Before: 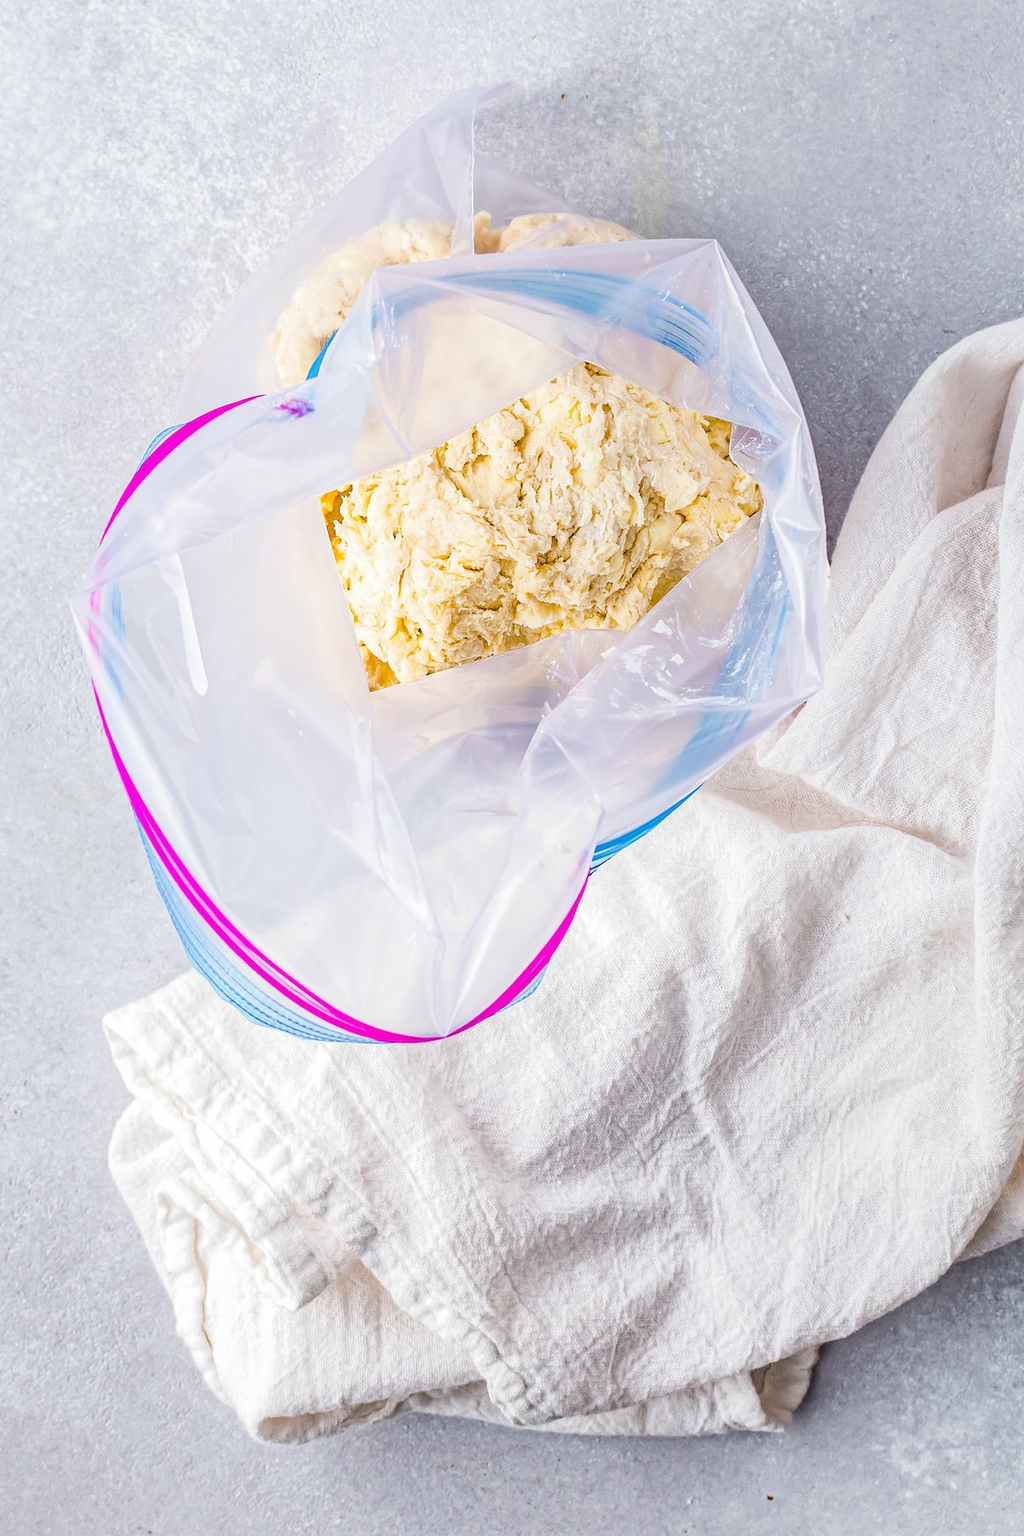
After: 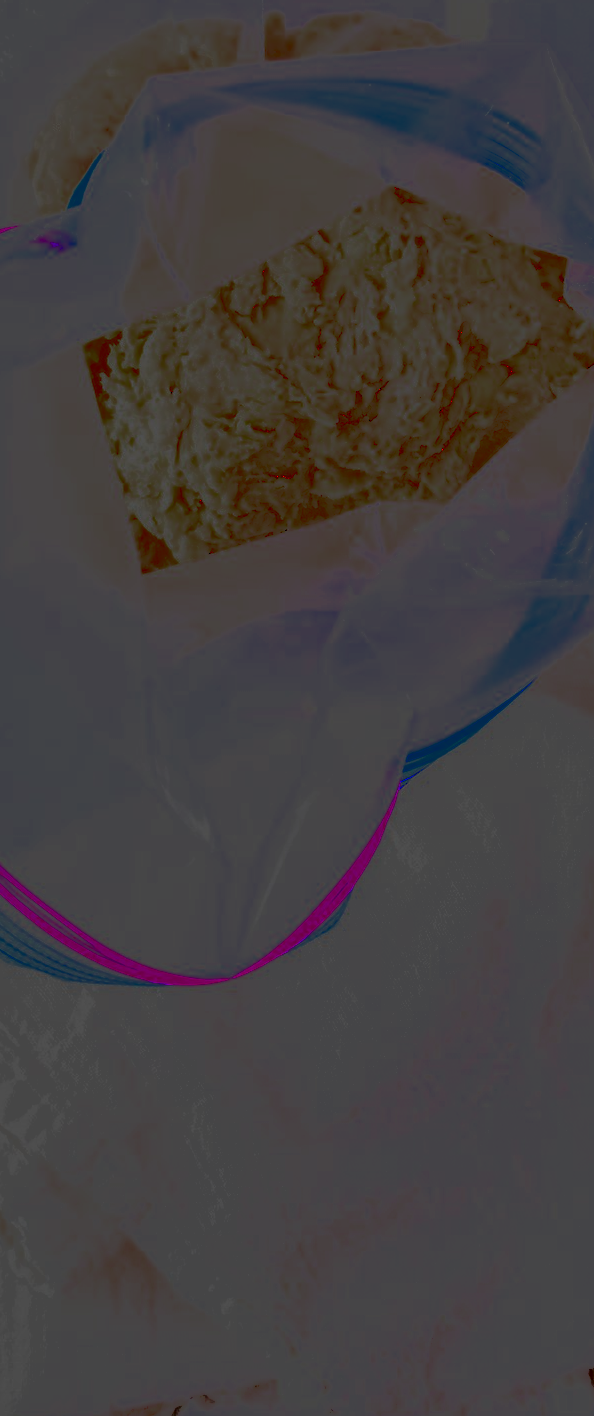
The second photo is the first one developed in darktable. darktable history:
exposure: black level correction 0.001, exposure 1.722 EV, compensate highlight preservation false
local contrast: on, module defaults
contrast brightness saturation: brightness -0.997, saturation 0.984
crop and rotate: angle 0.013°, left 24.271%, top 13.184%, right 26.188%, bottom 8.119%
shadows and highlights: shadows 22.49, highlights -48.78, soften with gaussian
tone curve: curves: ch0 [(0, 0.014) (0.17, 0.099) (0.392, 0.438) (0.725, 0.828) (0.872, 0.918) (1, 0.981)]; ch1 [(0, 0) (0.402, 0.36) (0.489, 0.491) (0.5, 0.503) (0.515, 0.52) (0.545, 0.572) (0.615, 0.662) (0.701, 0.725) (1, 1)]; ch2 [(0, 0) (0.42, 0.458) (0.485, 0.499) (0.503, 0.503) (0.531, 0.542) (0.561, 0.594) (0.644, 0.694) (0.717, 0.753) (1, 0.991)]
filmic rgb: black relative exposure -12.97 EV, white relative exposure 4.04 EV, target white luminance 85.097%, hardness 6.3, latitude 42.26%, contrast 0.854, shadows ↔ highlights balance 8.38%
